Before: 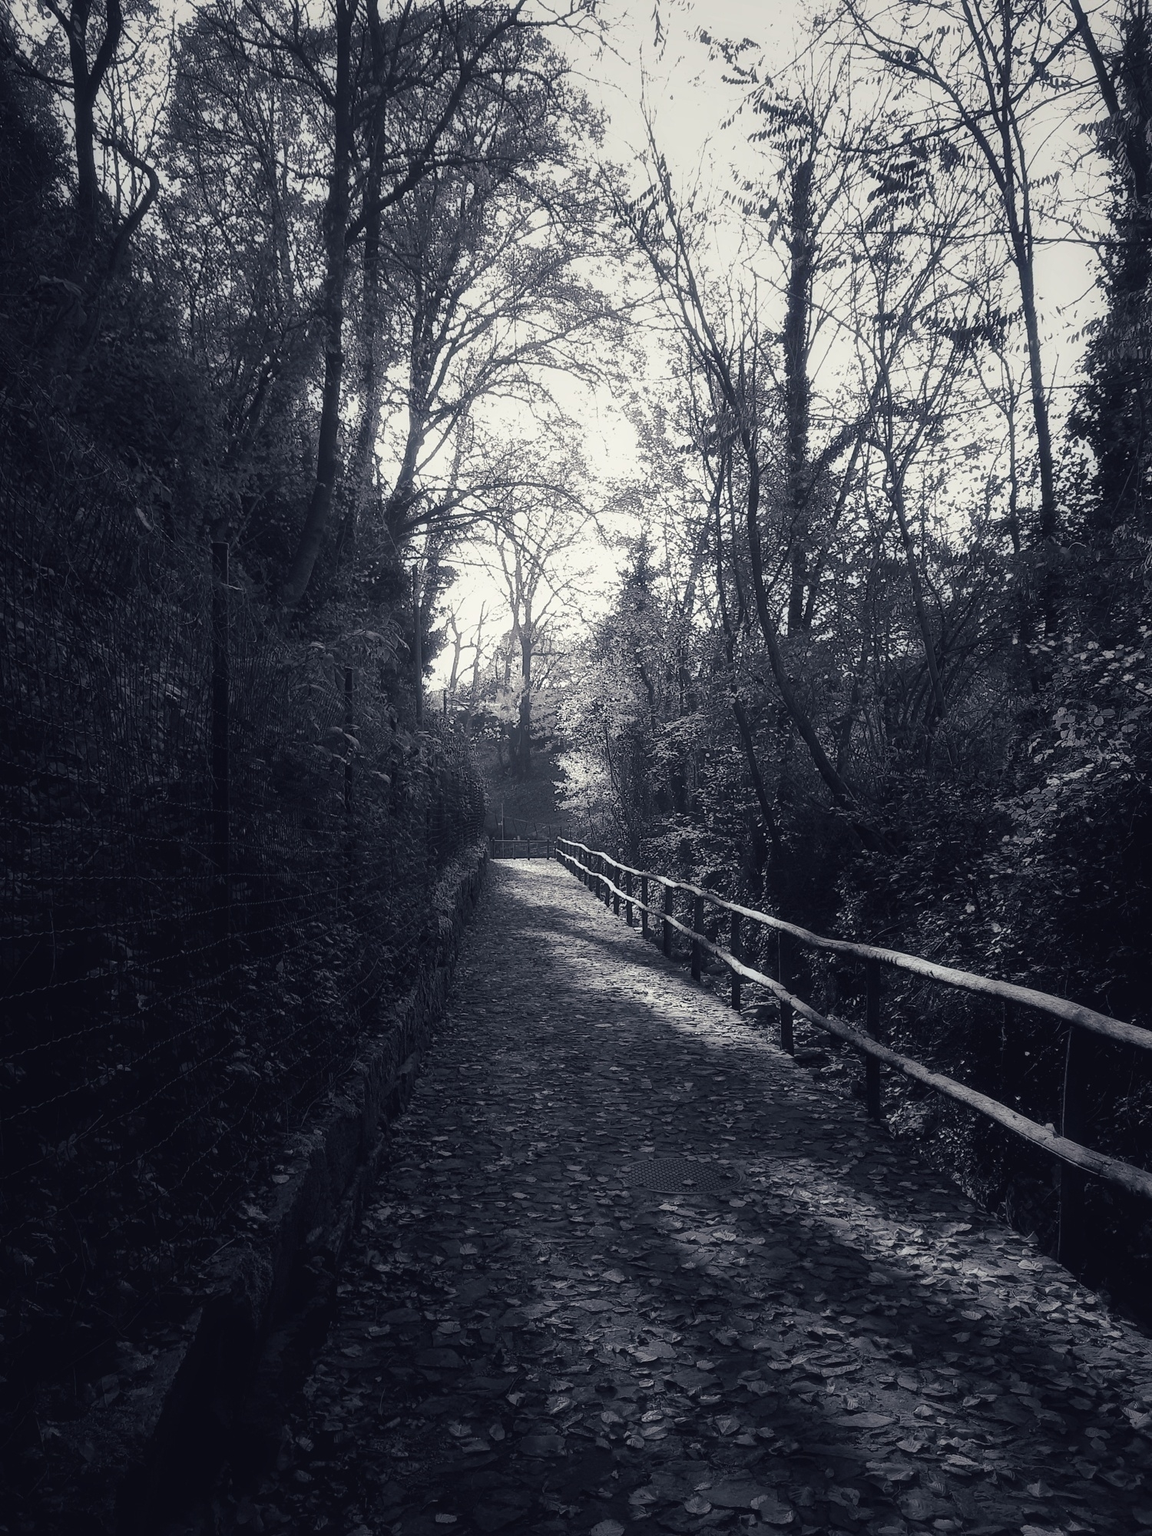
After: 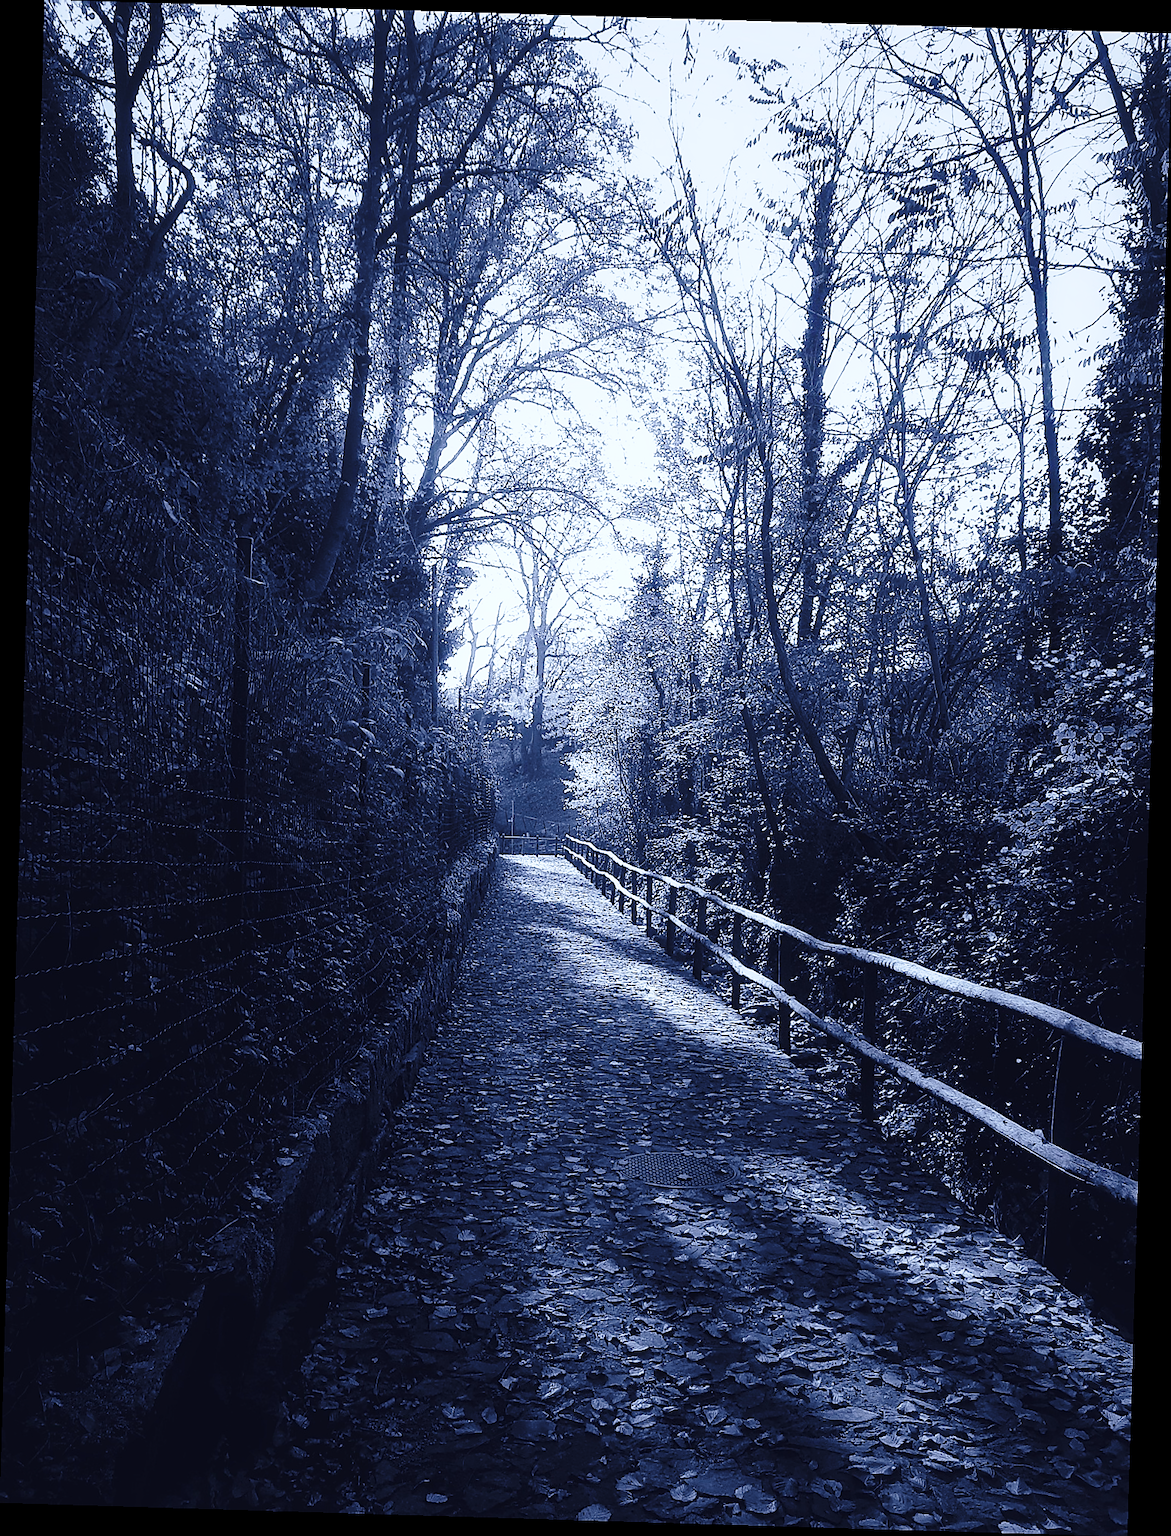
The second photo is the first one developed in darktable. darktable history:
white balance: red 0.871, blue 1.249
sharpen: radius 1.4, amount 1.25, threshold 0.7
exposure: exposure 0.014 EV, compensate highlight preservation false
base curve: curves: ch0 [(0, 0) (0.028, 0.03) (0.121, 0.232) (0.46, 0.748) (0.859, 0.968) (1, 1)], preserve colors none
rotate and perspective: rotation 1.72°, automatic cropping off
